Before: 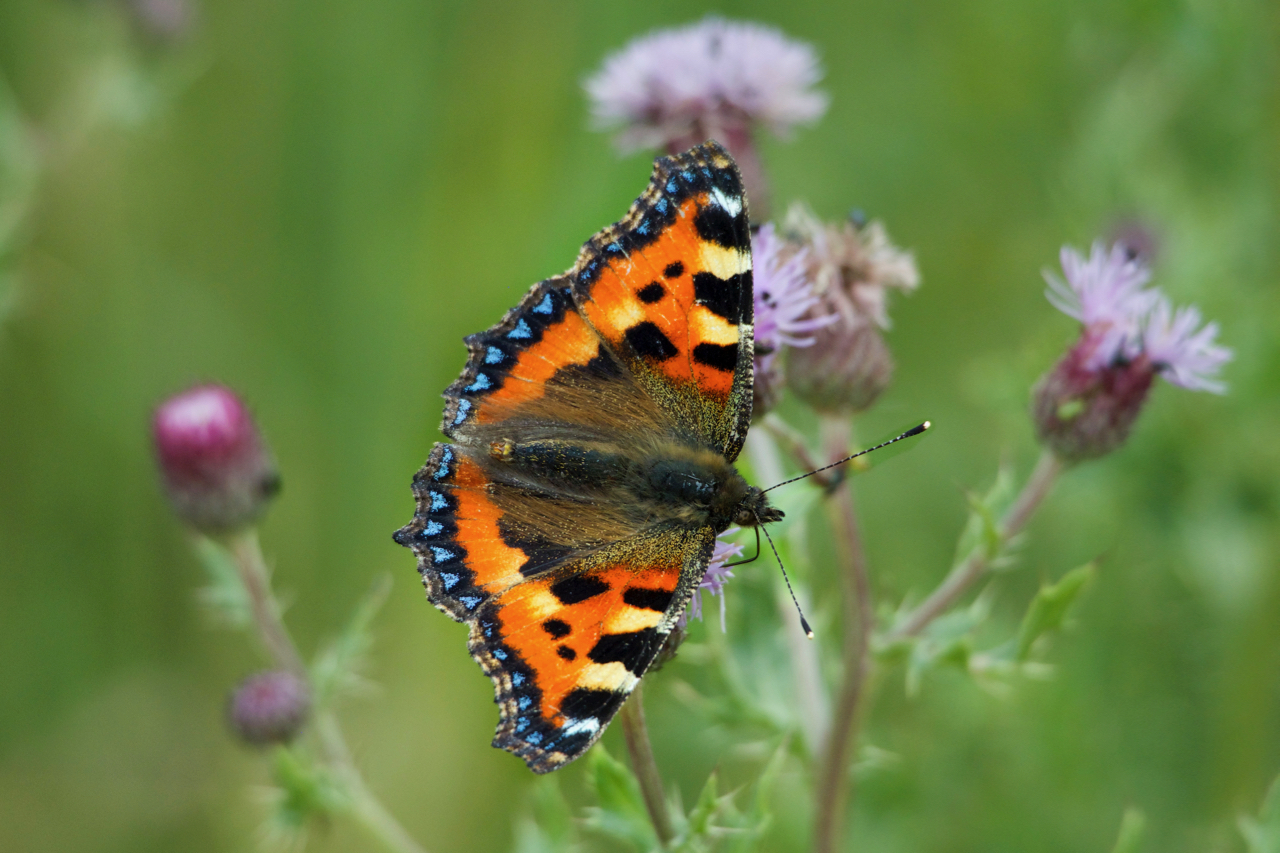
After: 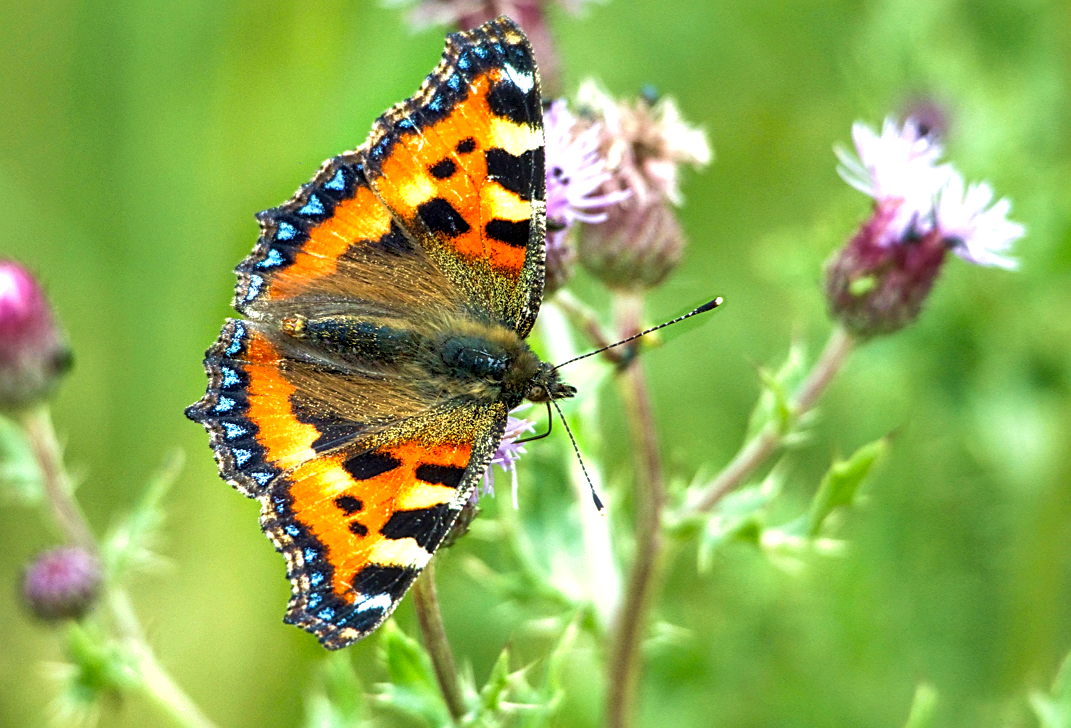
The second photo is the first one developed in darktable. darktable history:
local contrast: detail 117%
shadows and highlights: low approximation 0.01, soften with gaussian
exposure: exposure 1.222 EV, compensate highlight preservation false
crop: left 16.264%, top 14.604%
velvia: on, module defaults
sharpen: on, module defaults
